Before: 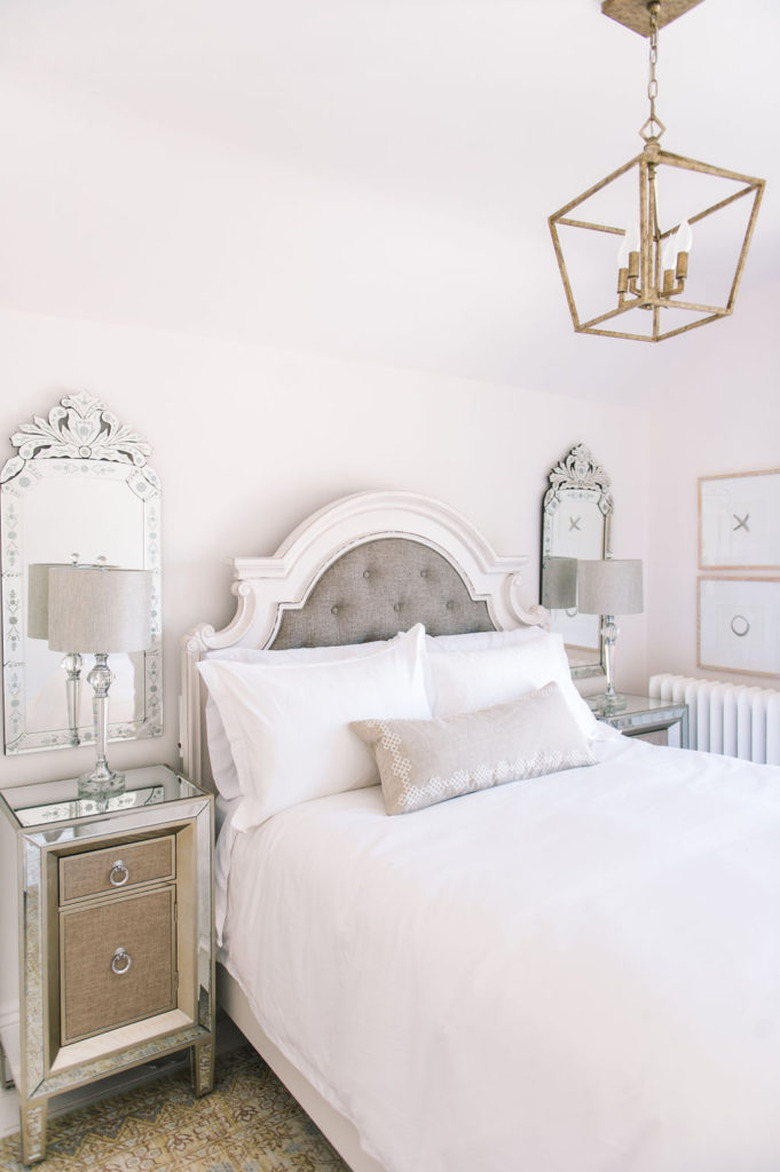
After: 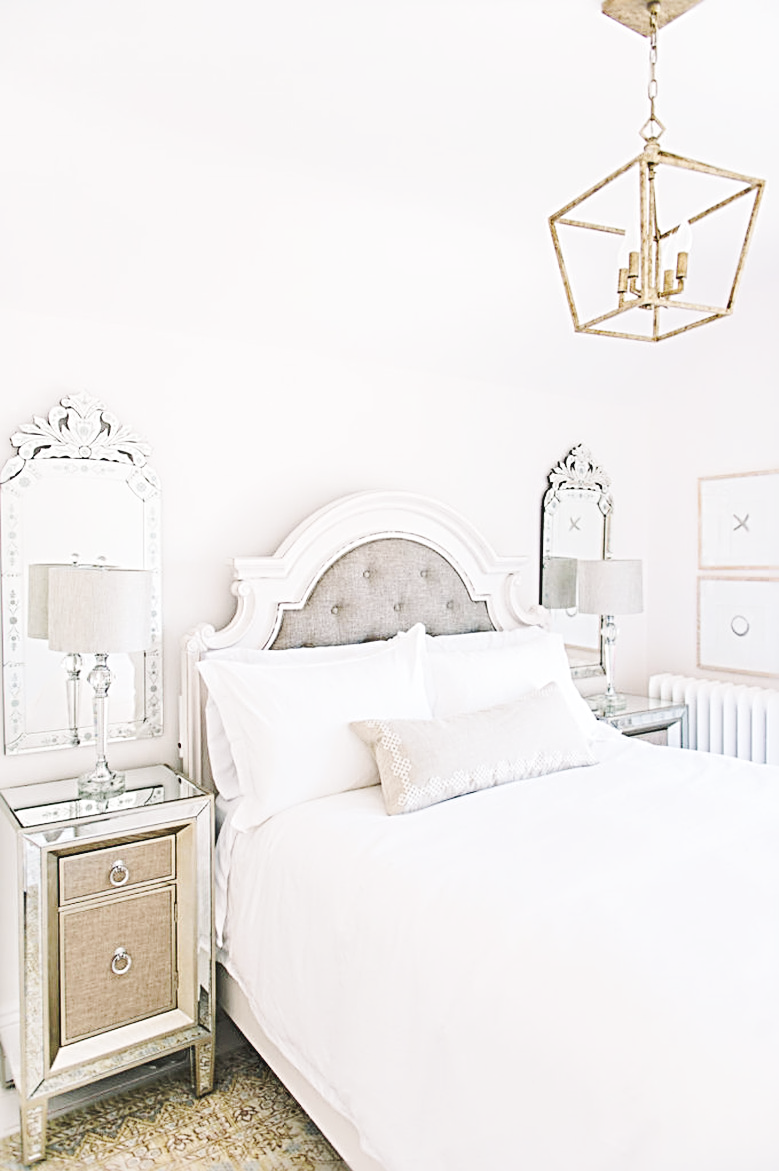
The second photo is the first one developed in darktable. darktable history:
sharpen: radius 3.703, amount 0.923
base curve: curves: ch0 [(0, 0.007) (0.028, 0.063) (0.121, 0.311) (0.46, 0.743) (0.859, 0.957) (1, 1)], preserve colors none
